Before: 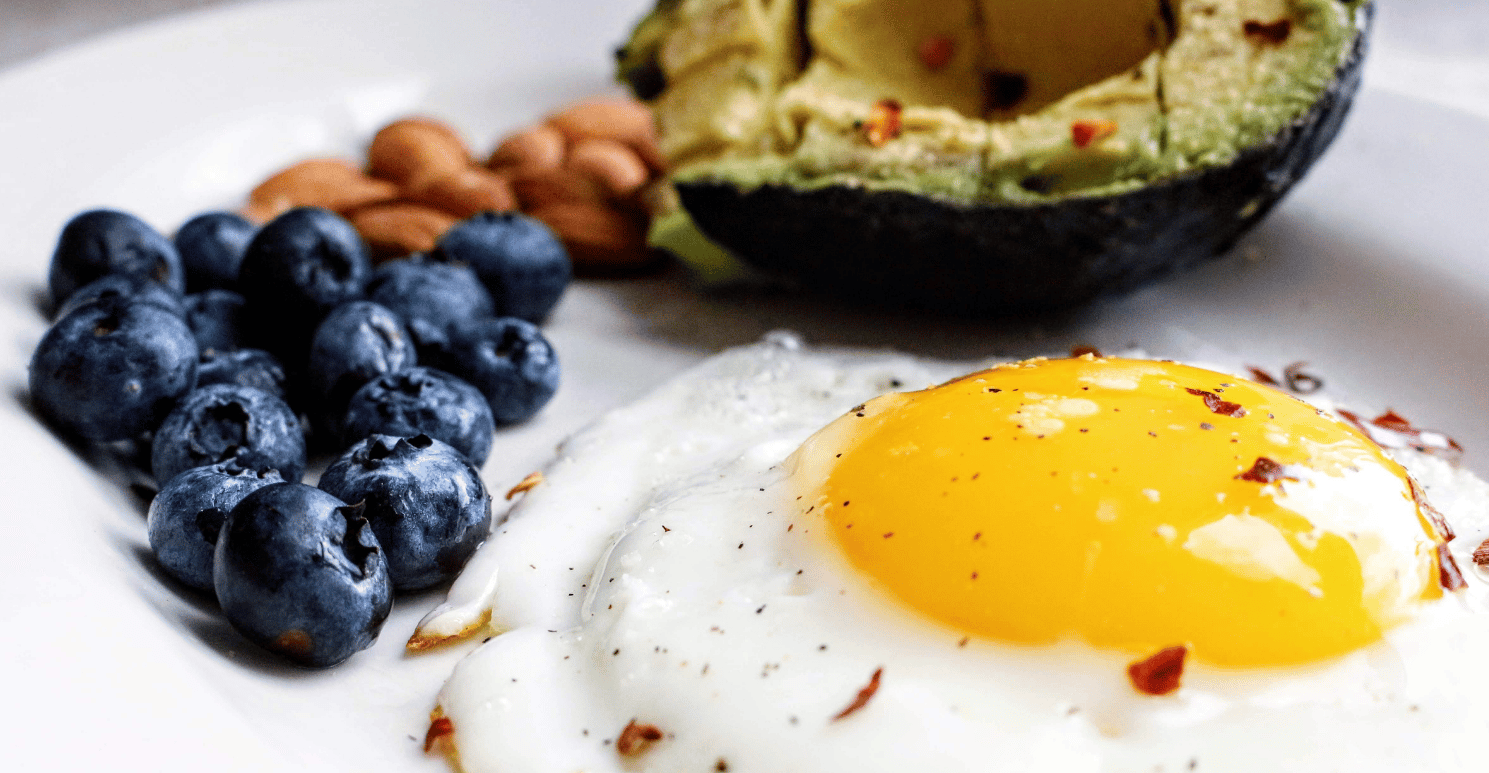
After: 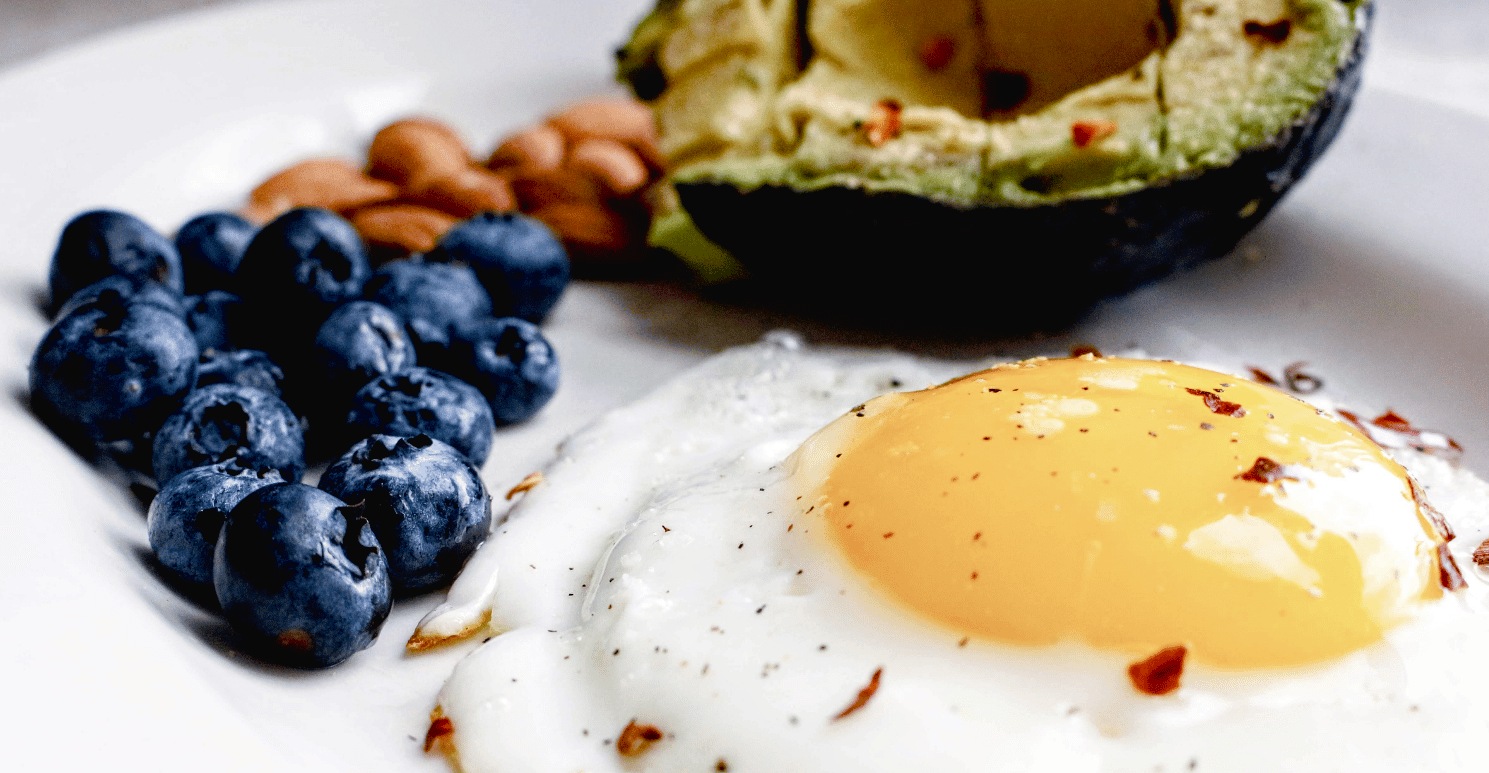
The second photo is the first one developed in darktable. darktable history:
color balance rgb: global offset › luminance 0.263%, perceptual saturation grading › global saturation 20%, perceptual saturation grading › highlights -49.93%, perceptual saturation grading › shadows 25.871%
exposure: black level correction 0.01, compensate highlight preservation false
